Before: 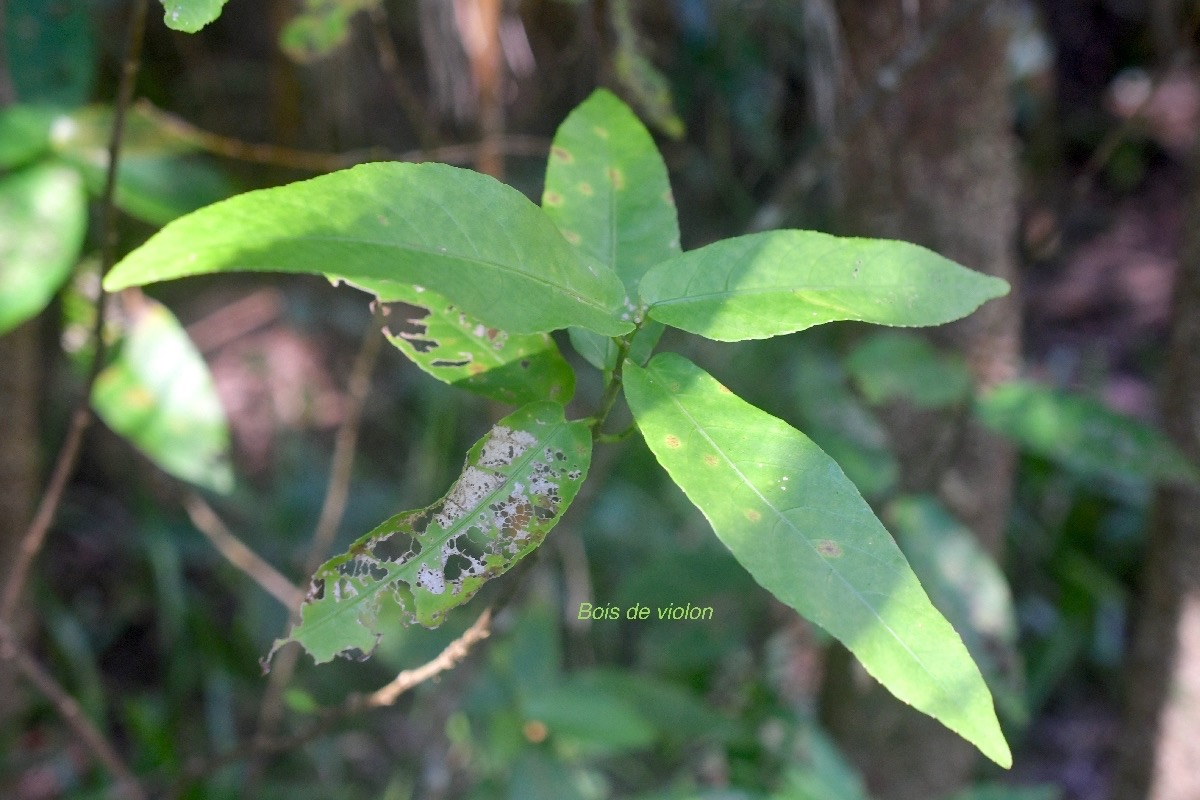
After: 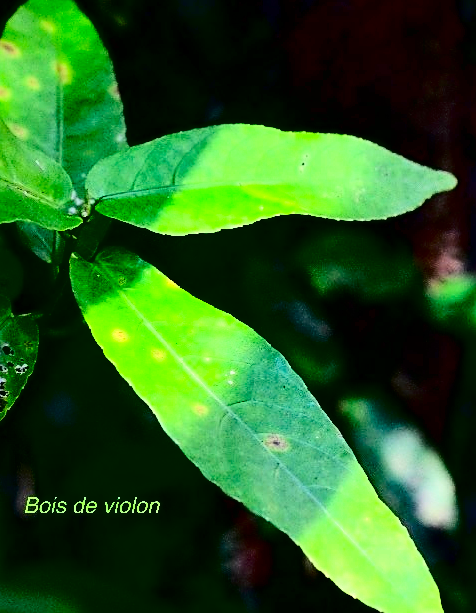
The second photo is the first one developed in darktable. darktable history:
sharpen: on, module defaults
contrast brightness saturation: contrast 0.765, brightness -0.993, saturation 0.997
crop: left 46.117%, top 13.253%, right 14.153%, bottom 10%
exposure: black level correction 0.001, compensate exposure bias true, compensate highlight preservation false
